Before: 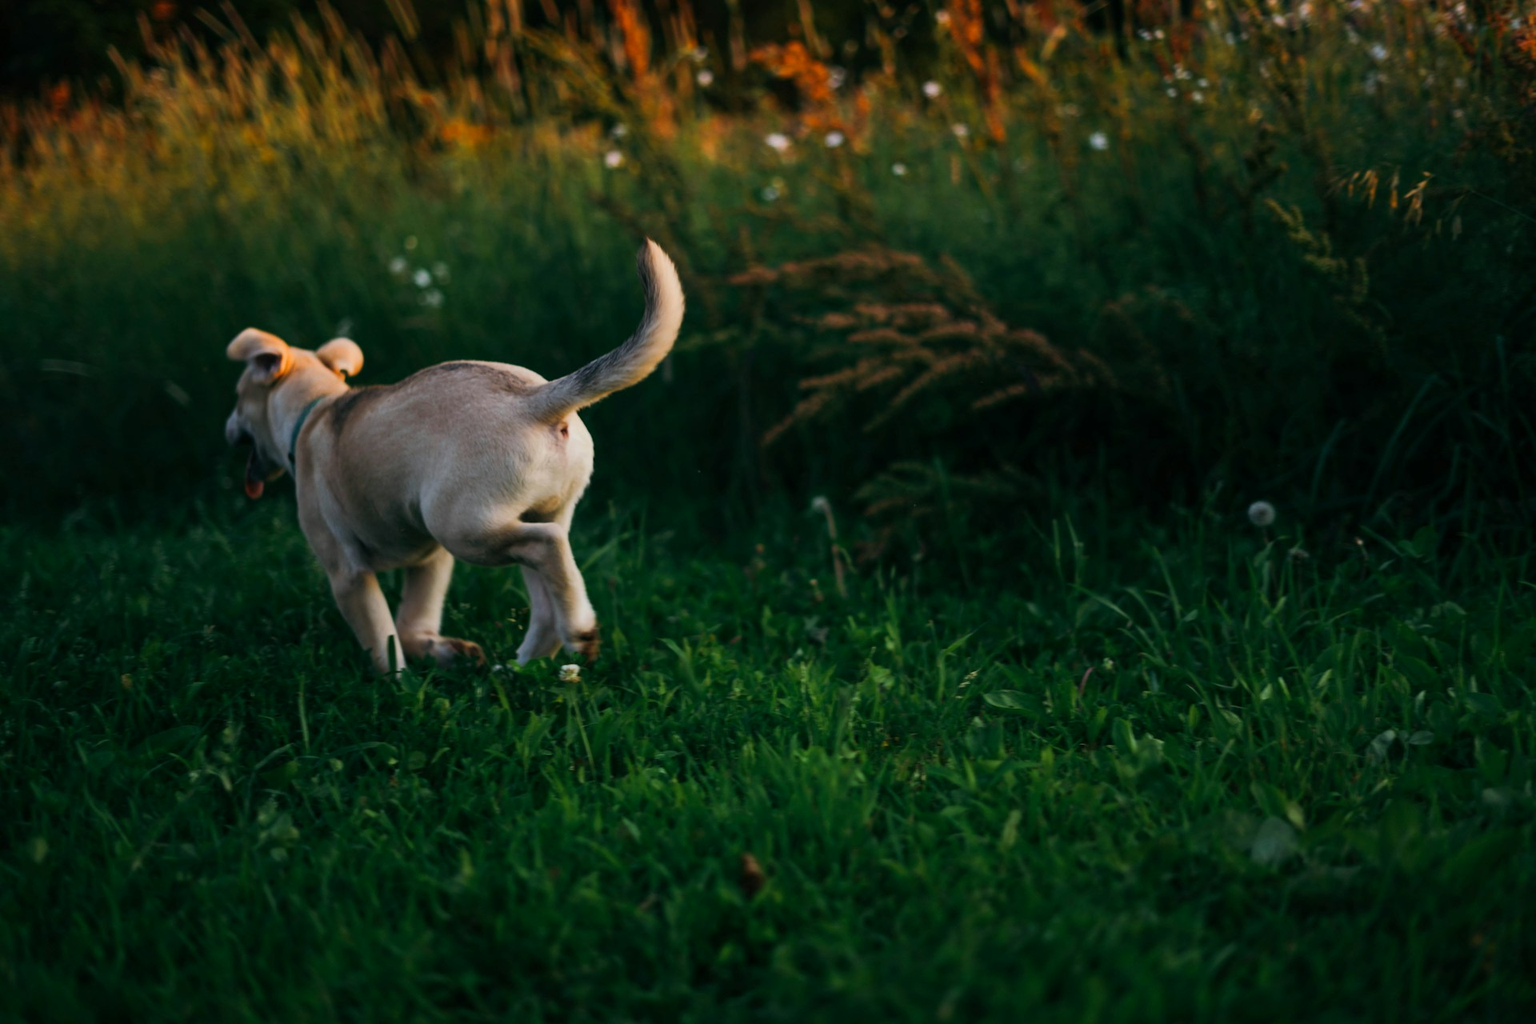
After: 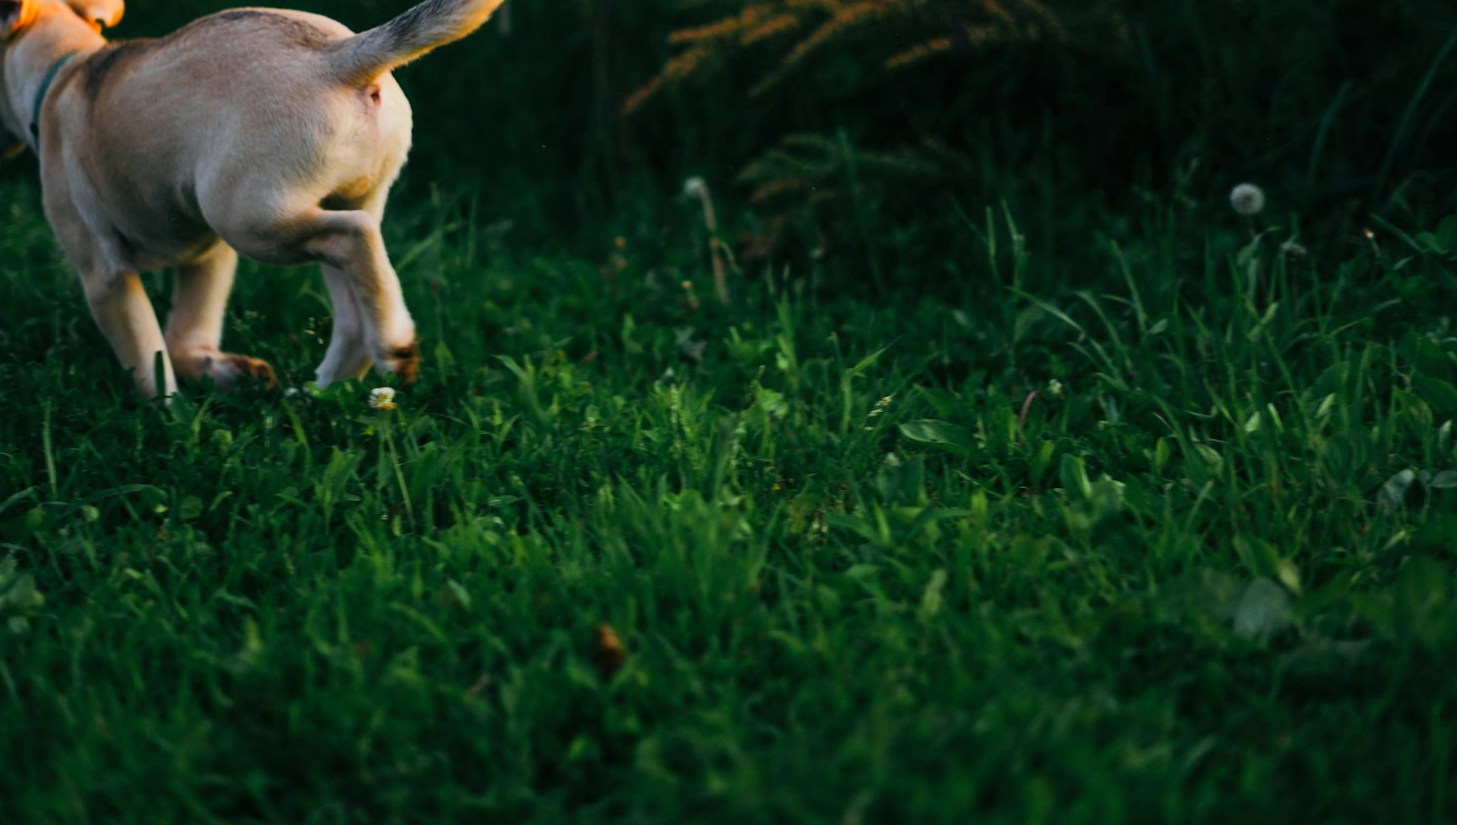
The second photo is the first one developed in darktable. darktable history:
color zones: curves: ch0 [(0.224, 0.526) (0.75, 0.5)]; ch1 [(0.055, 0.526) (0.224, 0.761) (0.377, 0.526) (0.75, 0.5)]
shadows and highlights: shadows 30.68, highlights -63.24, soften with gaussian
crop and rotate: left 17.203%, top 34.61%, right 6.907%, bottom 0.867%
